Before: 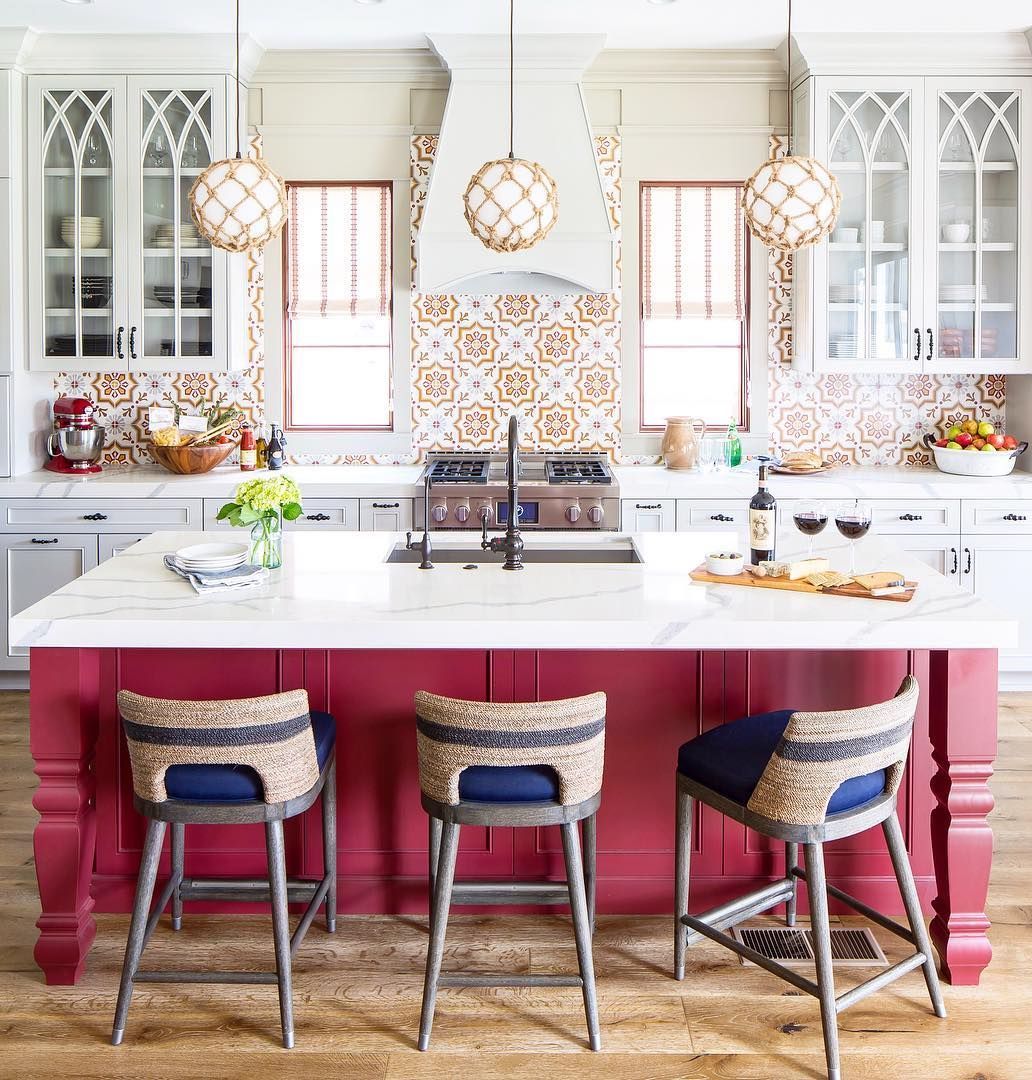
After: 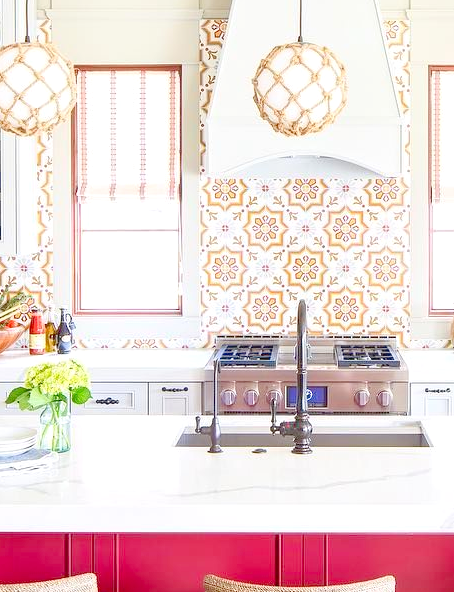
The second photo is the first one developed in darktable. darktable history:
levels: levels [0, 0.397, 0.955]
crop: left 20.501%, top 10.8%, right 35.477%, bottom 34.376%
